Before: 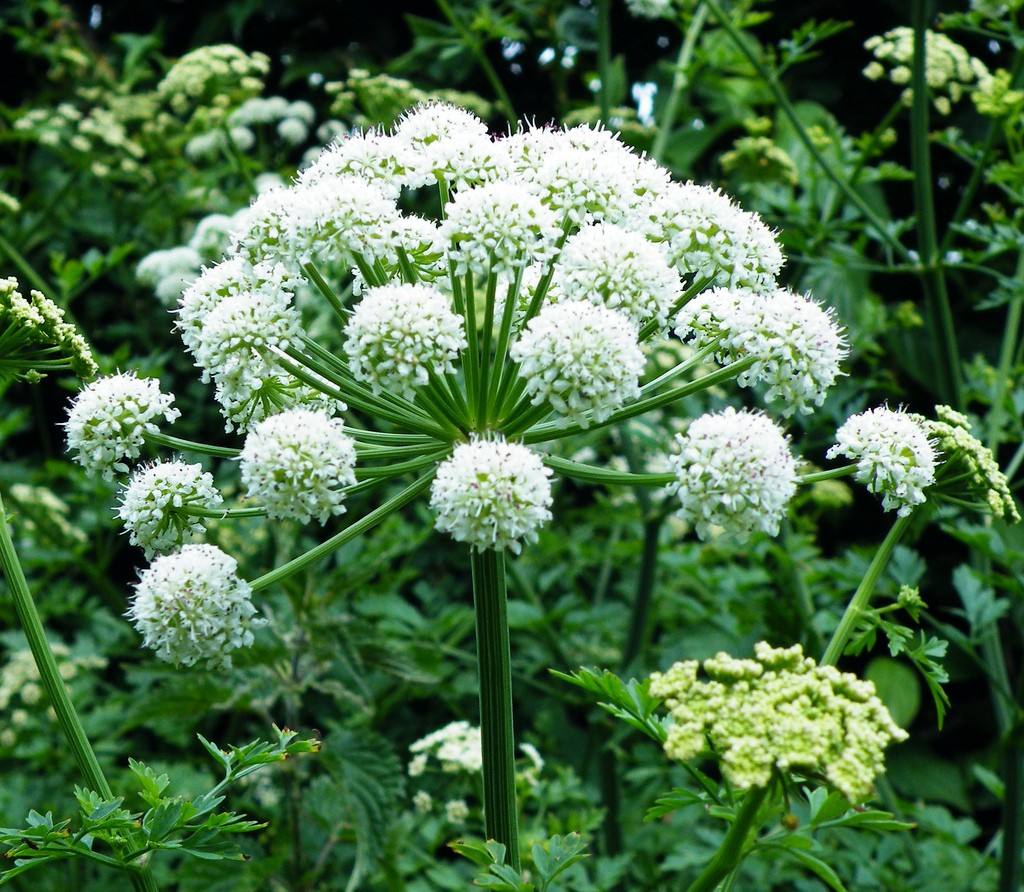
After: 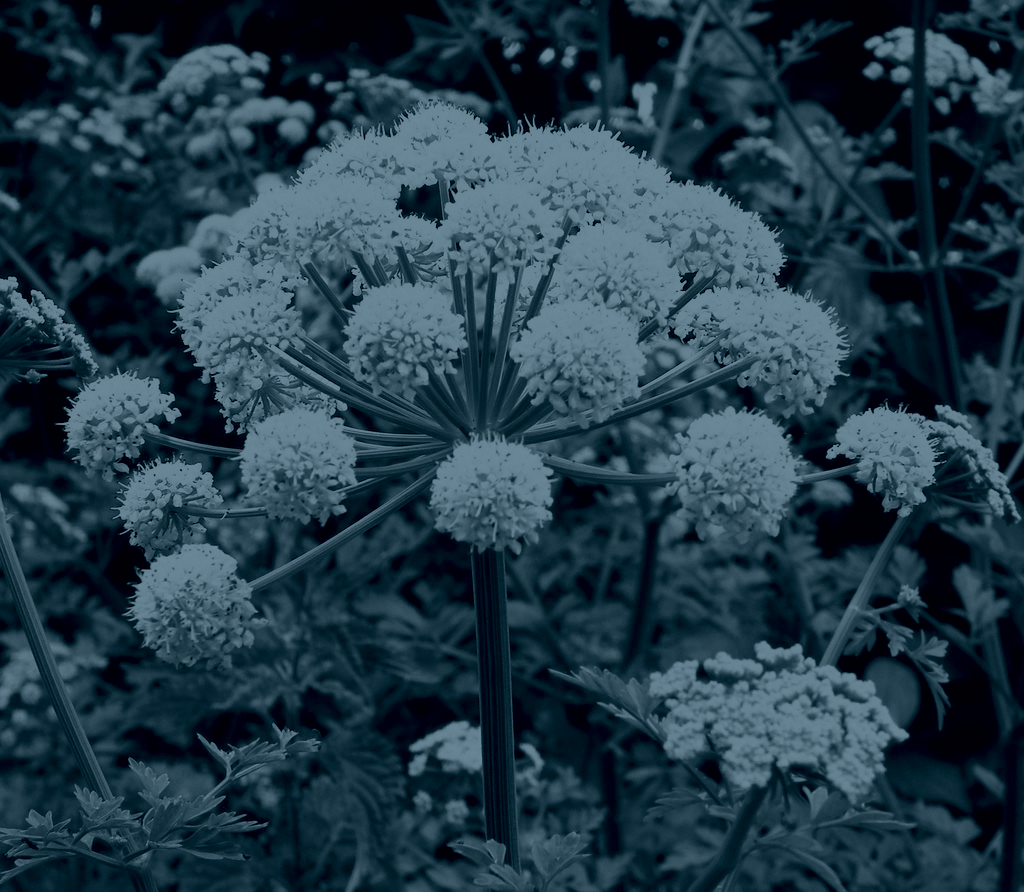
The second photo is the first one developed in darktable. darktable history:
colorize: hue 194.4°, saturation 29%, source mix 61.75%, lightness 3.98%, version 1
base curve: curves: ch0 [(0, 0) (0.666, 0.806) (1, 1)]
